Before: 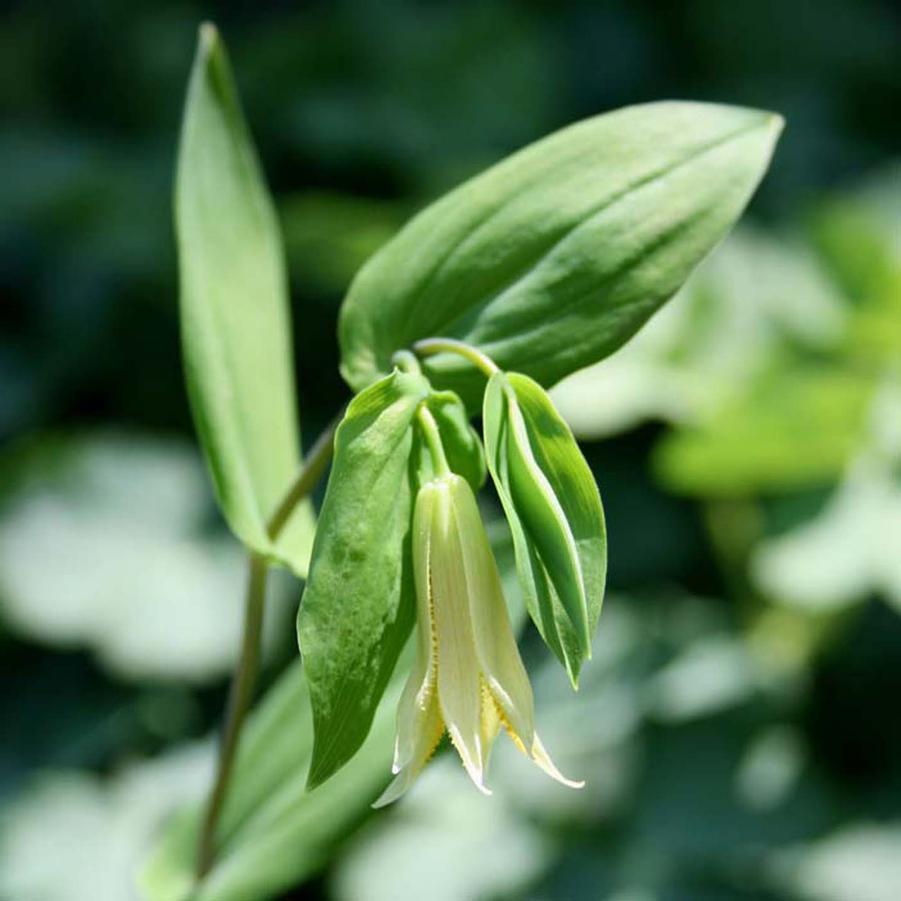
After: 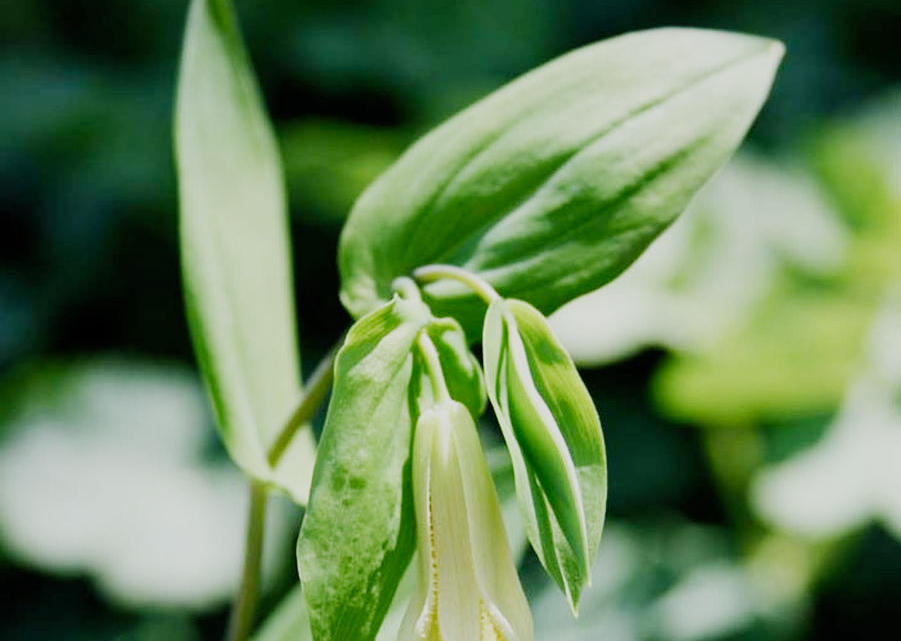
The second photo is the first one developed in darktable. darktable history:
exposure: black level correction 0.001, exposure 0.5 EV, compensate highlight preservation false
crop and rotate: top 8.199%, bottom 20.589%
filmic rgb: black relative exposure -7.65 EV, white relative exposure 4.56 EV, hardness 3.61, contrast 1.059, preserve chrominance no, color science v5 (2021), contrast in shadows safe, contrast in highlights safe
